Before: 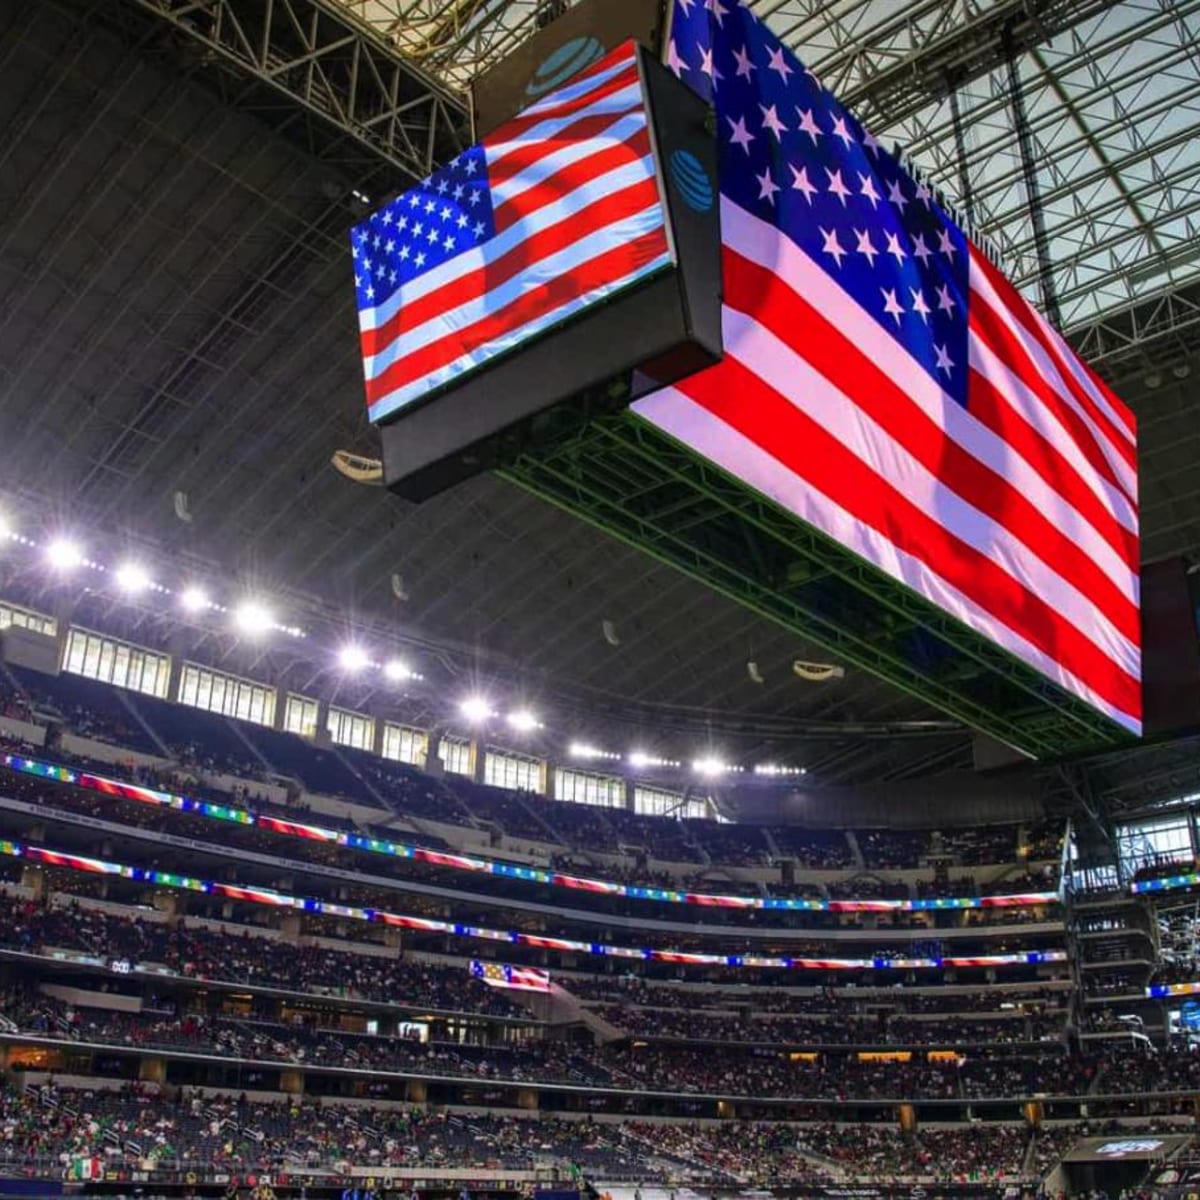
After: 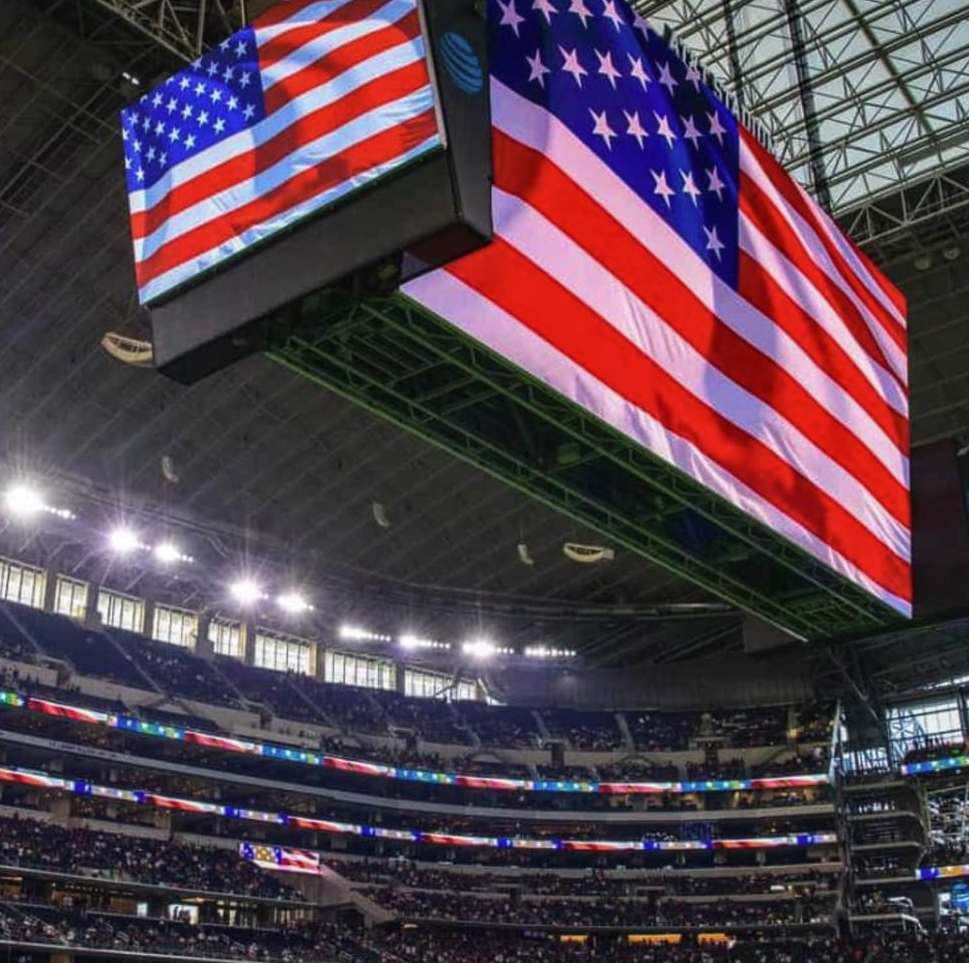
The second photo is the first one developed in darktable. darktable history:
crop: left 19.244%, top 9.876%, right 0%, bottom 9.791%
contrast brightness saturation: contrast -0.082, brightness -0.044, saturation -0.105
local contrast: on, module defaults
